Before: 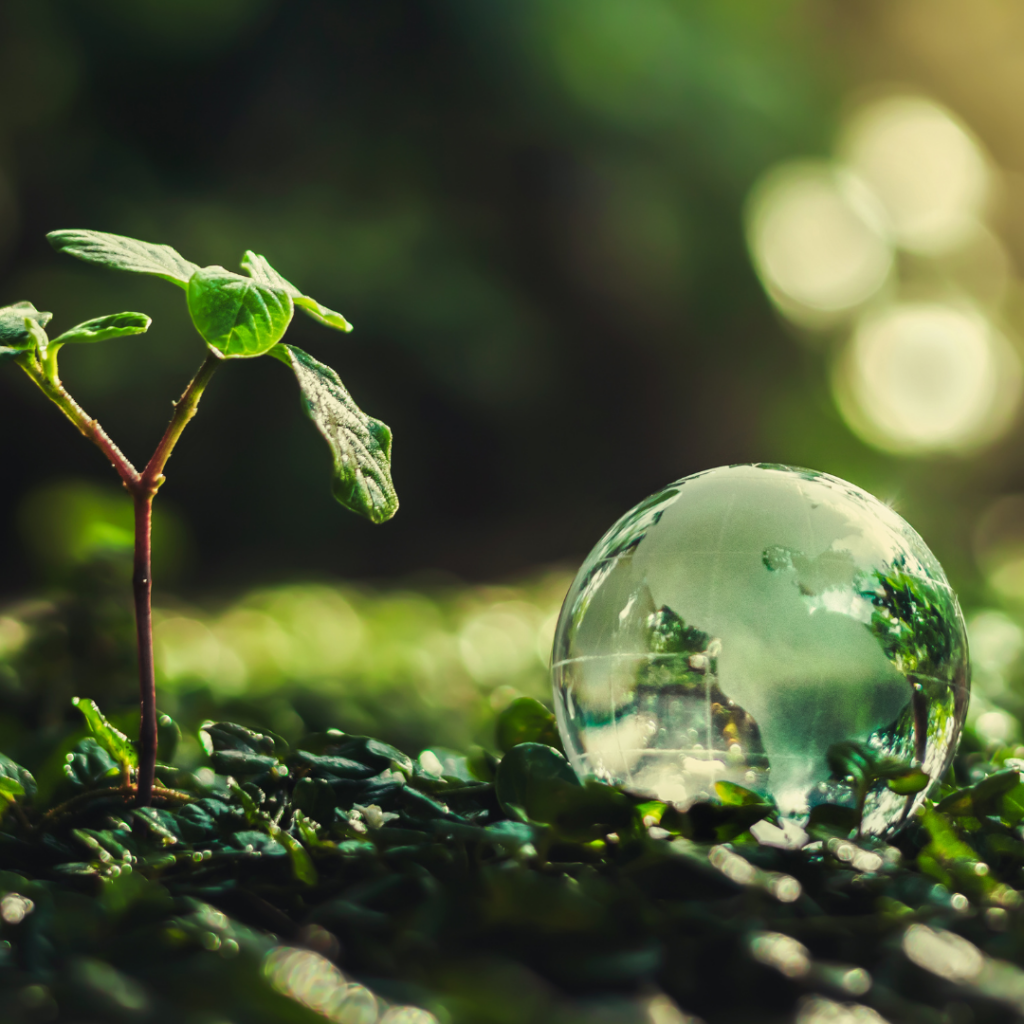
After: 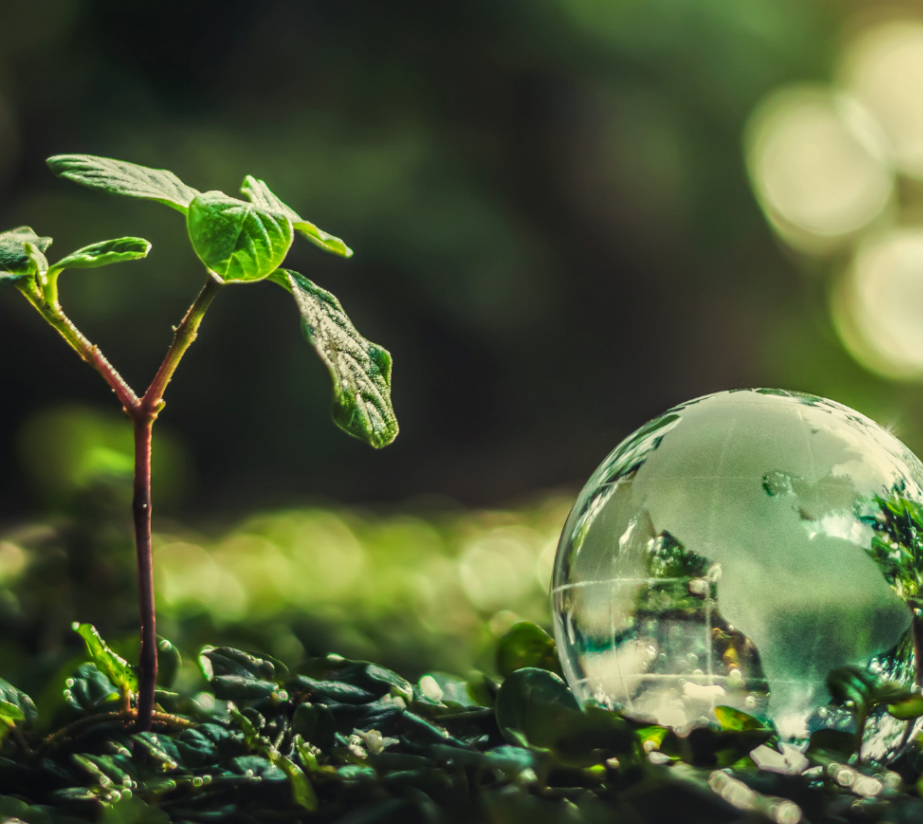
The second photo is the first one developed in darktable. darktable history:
local contrast: highlights 4%, shadows 0%, detail 133%
crop: top 7.411%, right 9.804%, bottom 12.032%
